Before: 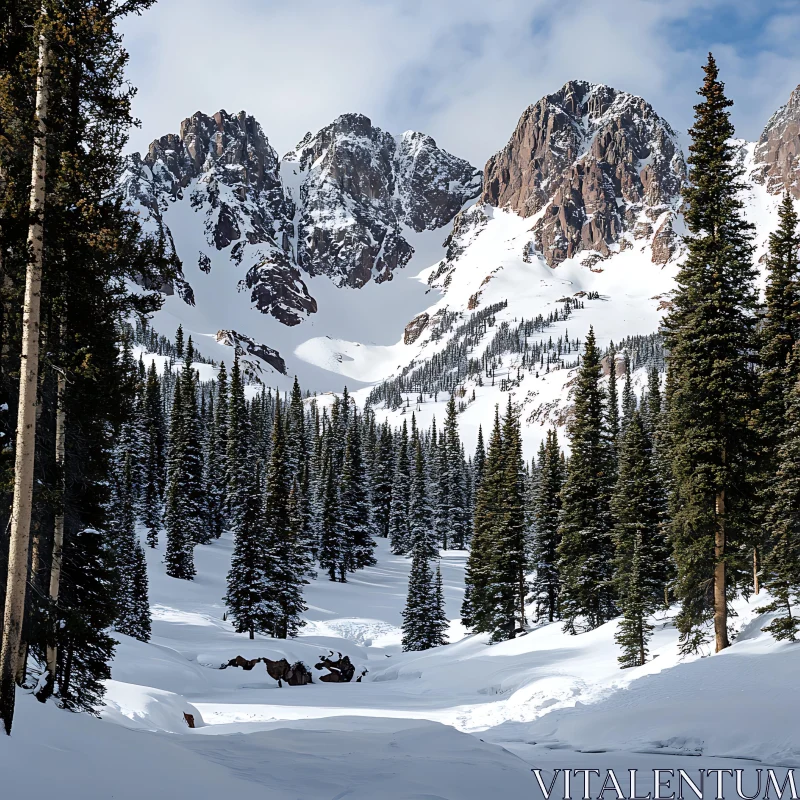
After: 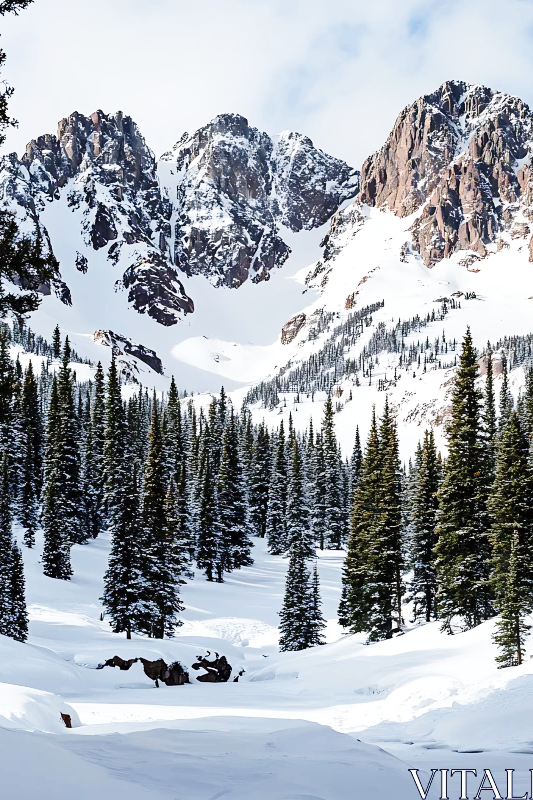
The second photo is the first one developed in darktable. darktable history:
base curve: curves: ch0 [(0, 0) (0.028, 0.03) (0.121, 0.232) (0.46, 0.748) (0.859, 0.968) (1, 1)], preserve colors none
crop: left 15.405%, right 17.865%
